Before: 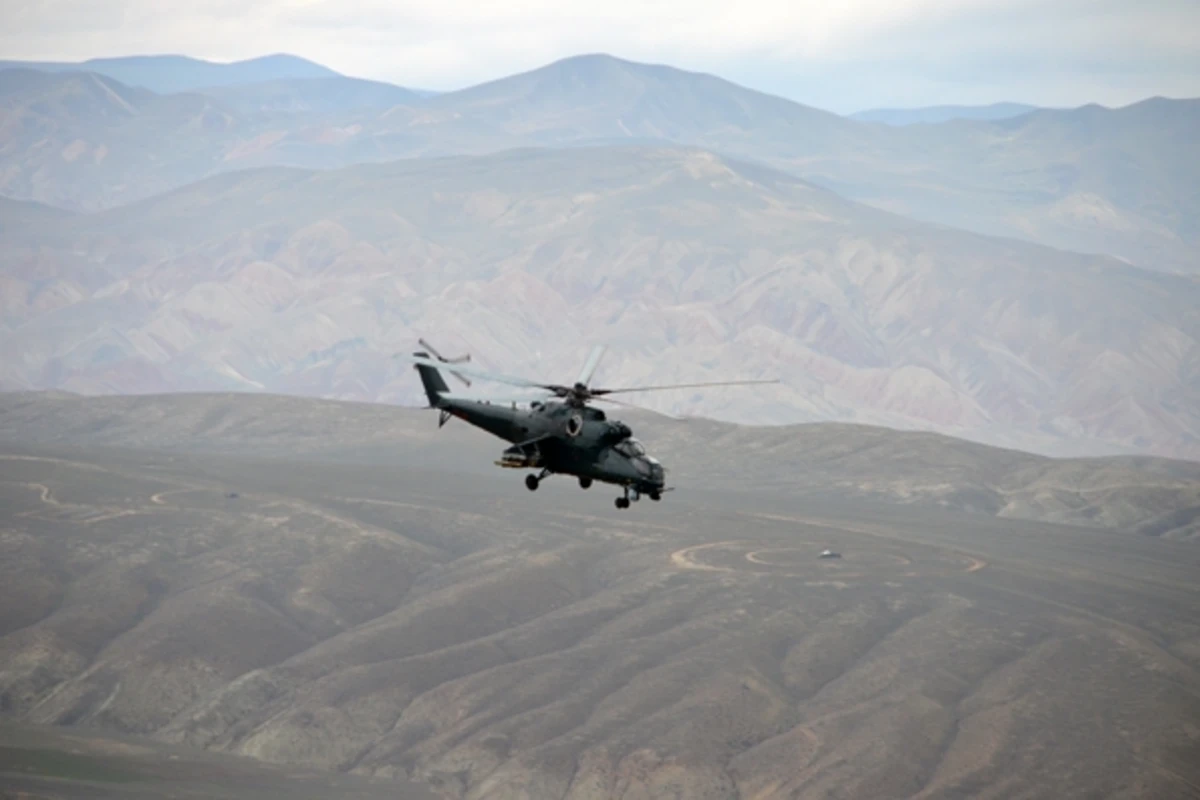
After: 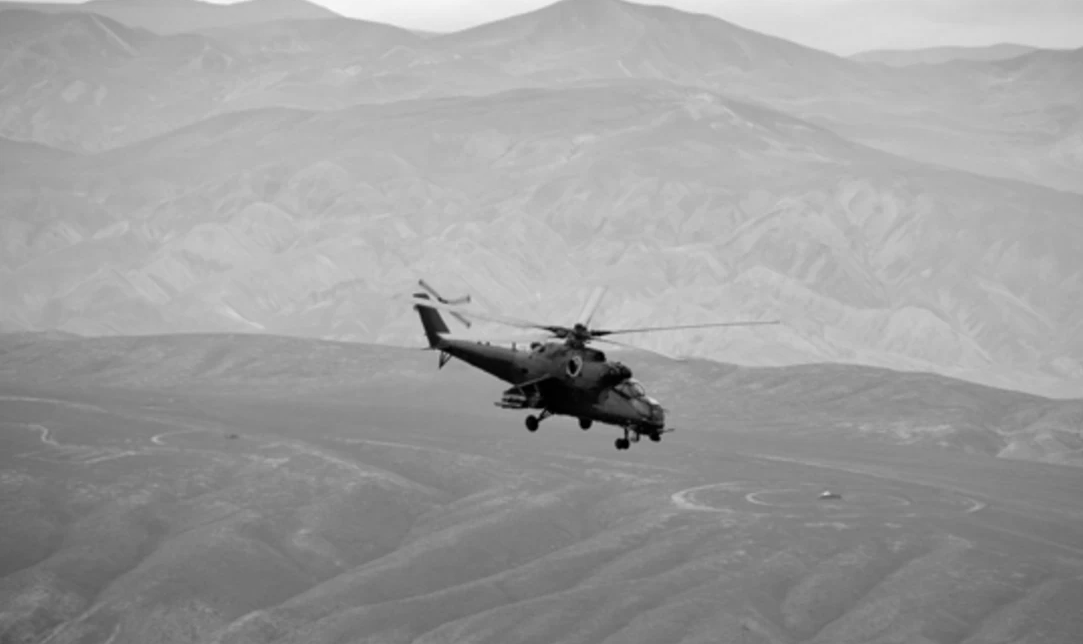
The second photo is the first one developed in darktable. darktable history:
monochrome: on, module defaults
shadows and highlights: shadows 35, highlights -35, soften with gaussian
crop: top 7.49%, right 9.717%, bottom 11.943%
